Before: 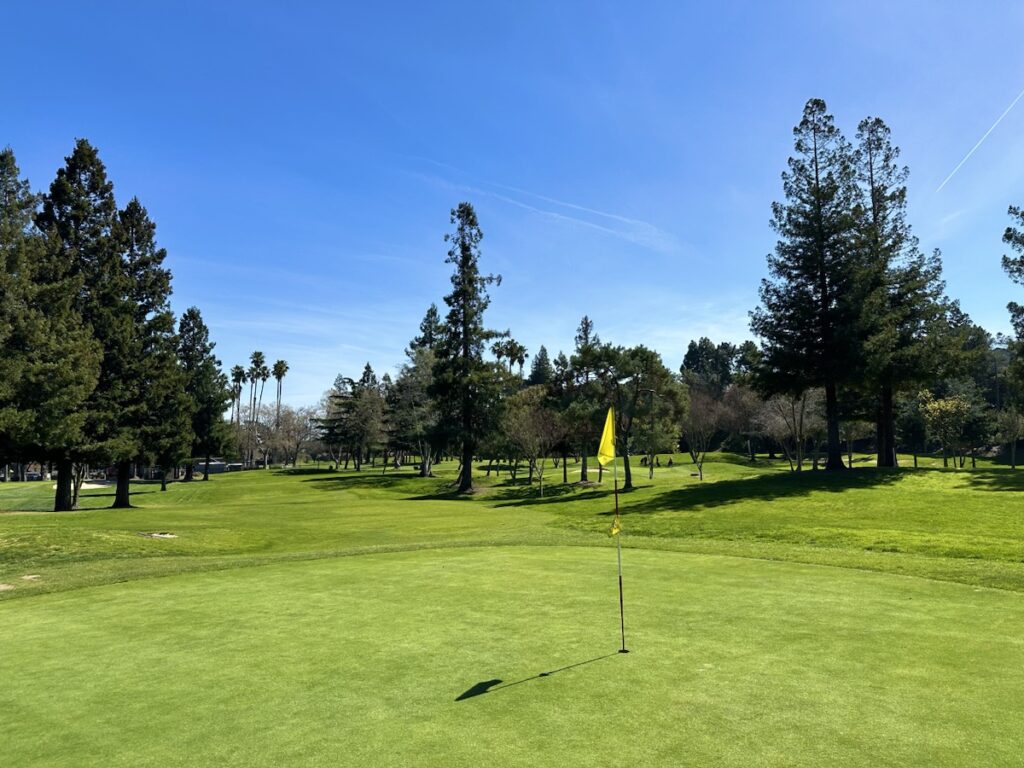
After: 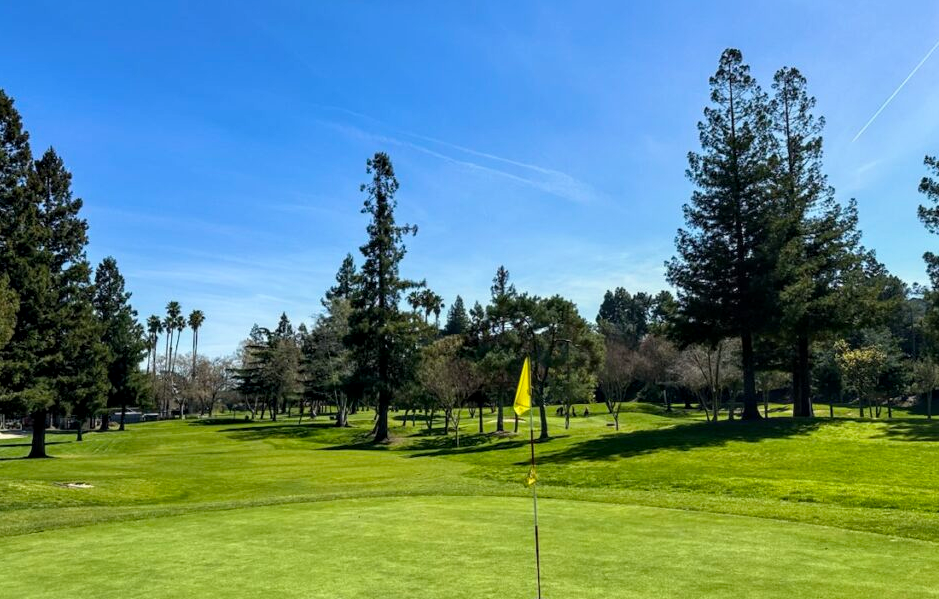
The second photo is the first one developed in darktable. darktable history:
local contrast: on, module defaults
crop: left 8.204%, top 6.624%, bottom 15.294%
